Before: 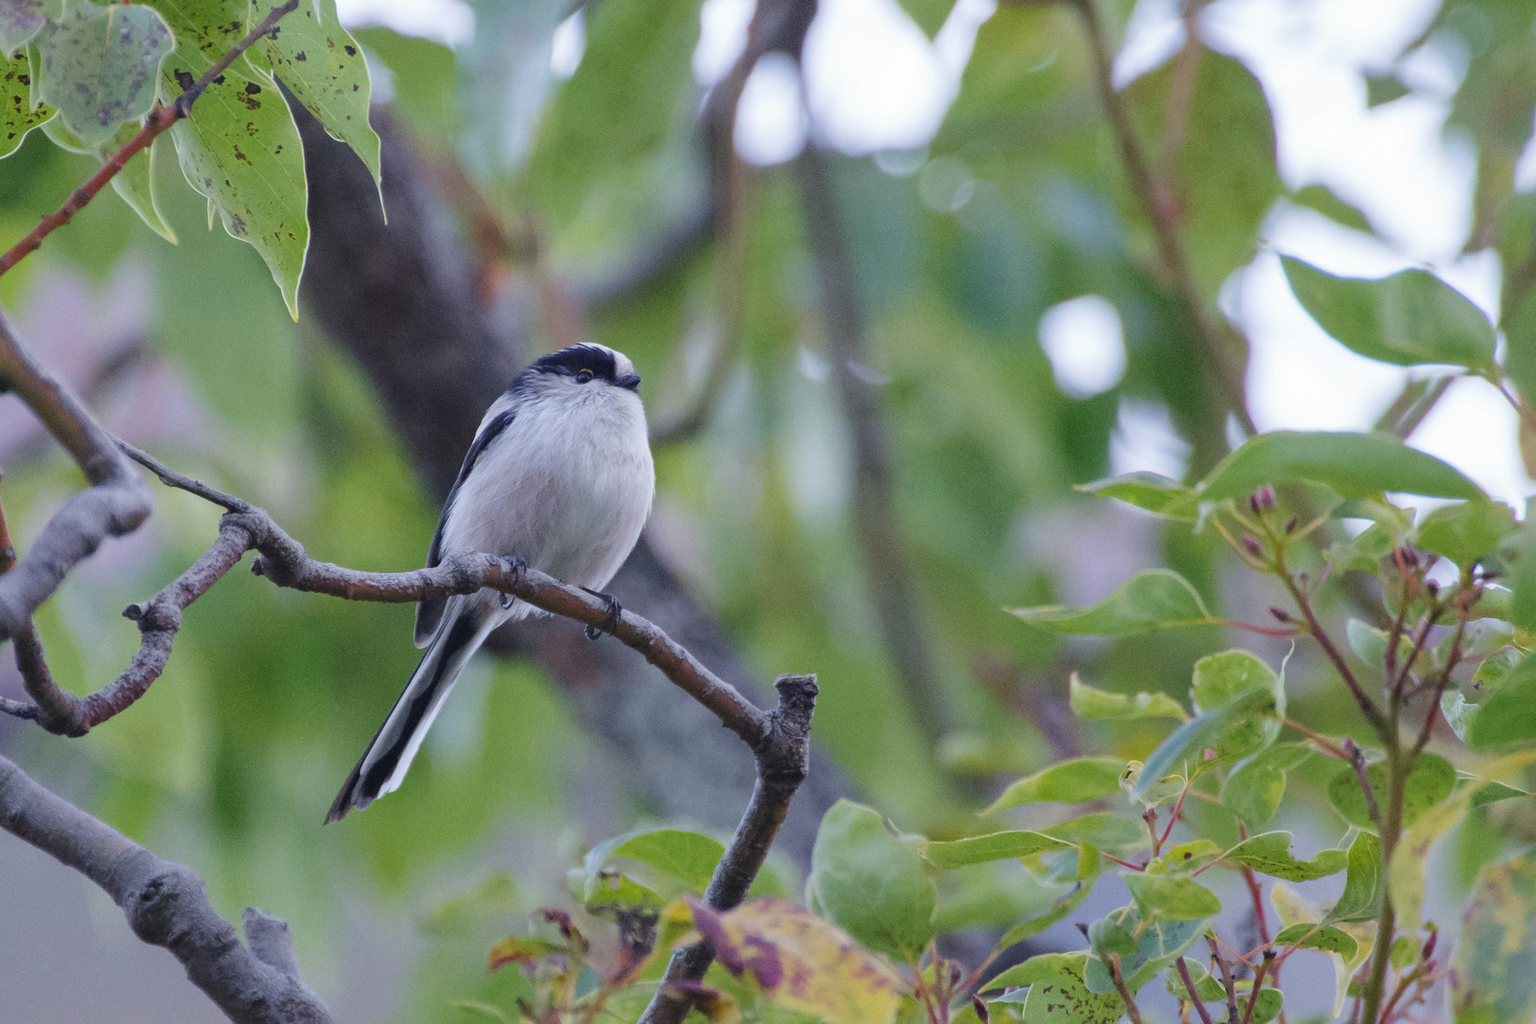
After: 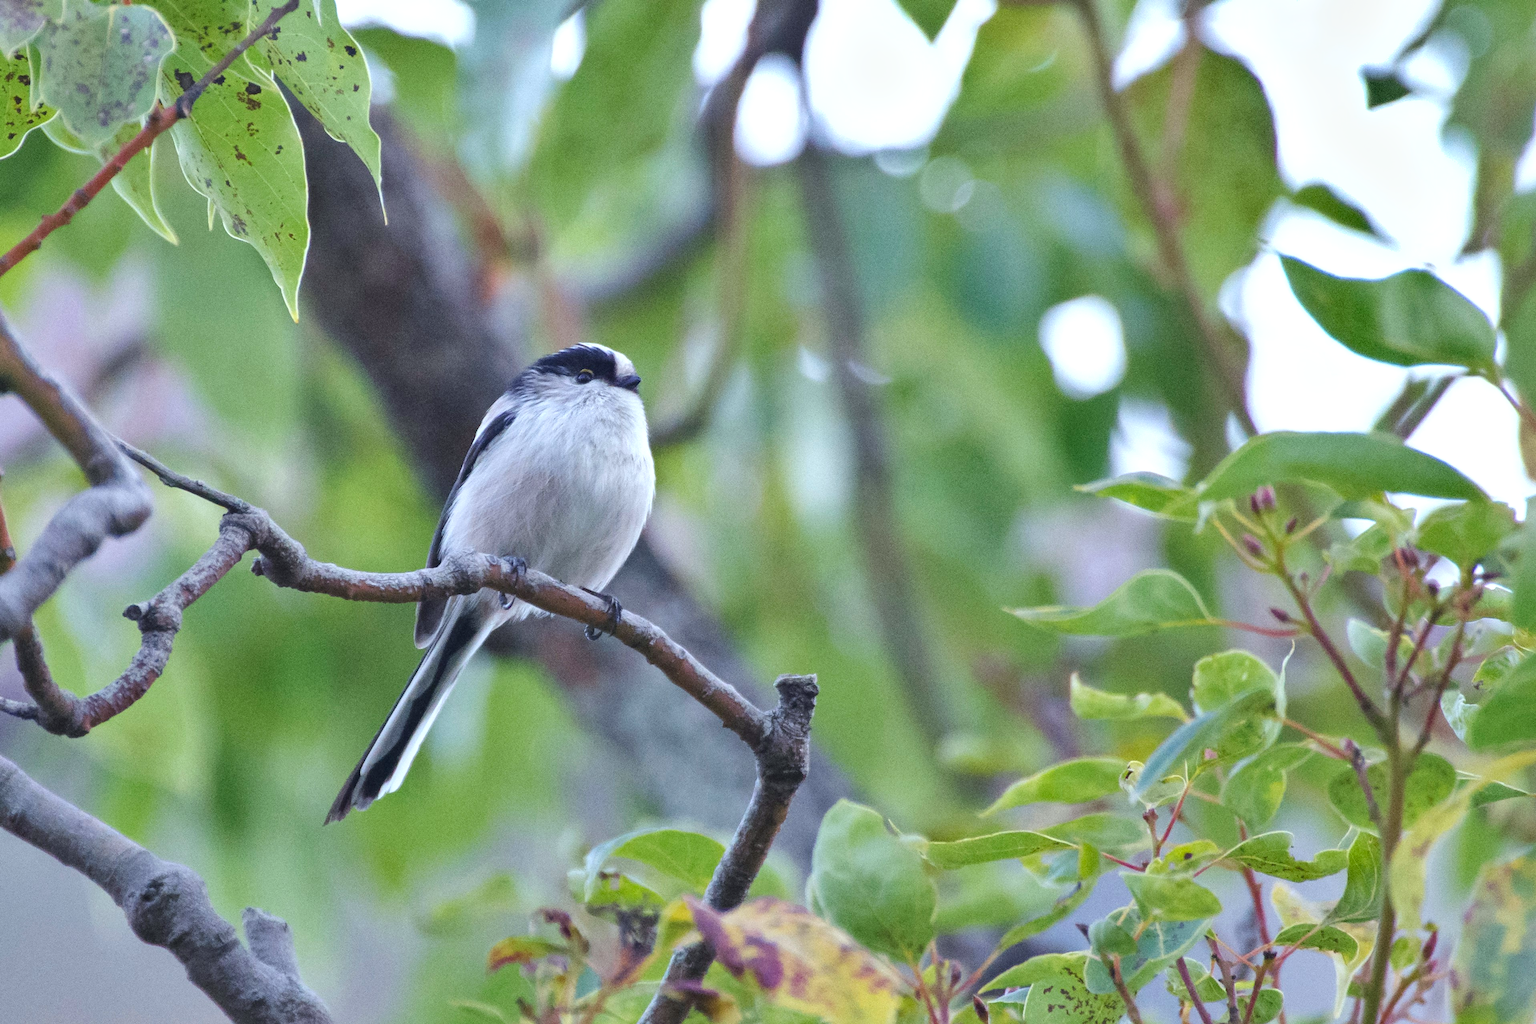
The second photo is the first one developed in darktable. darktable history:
exposure: exposure 0.603 EV, compensate highlight preservation false
shadows and highlights: soften with gaussian
color calibration: illuminant Planckian (black body), x 0.352, y 0.351, temperature 4770.49 K
